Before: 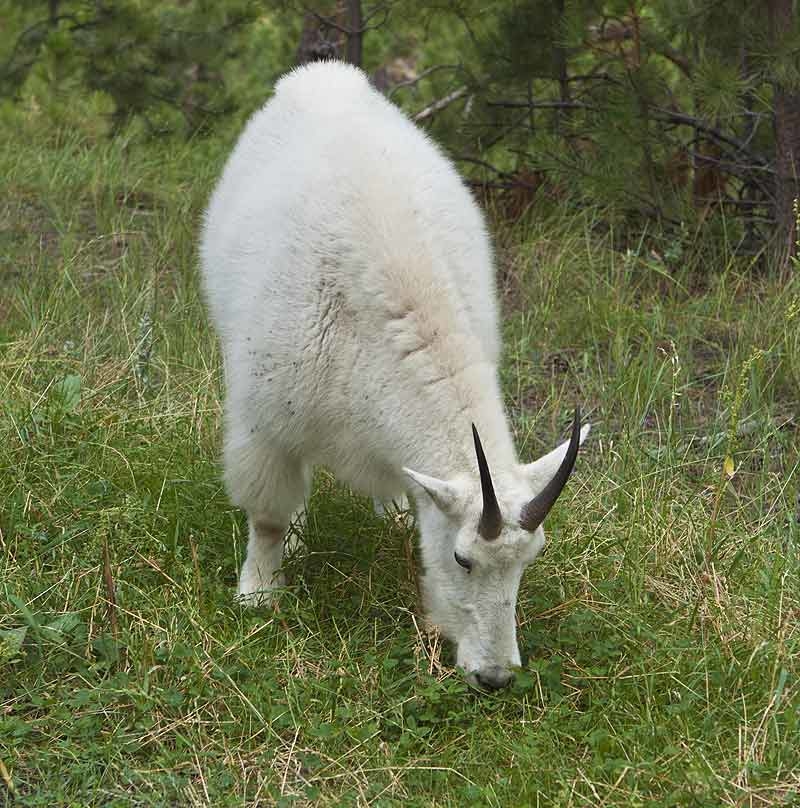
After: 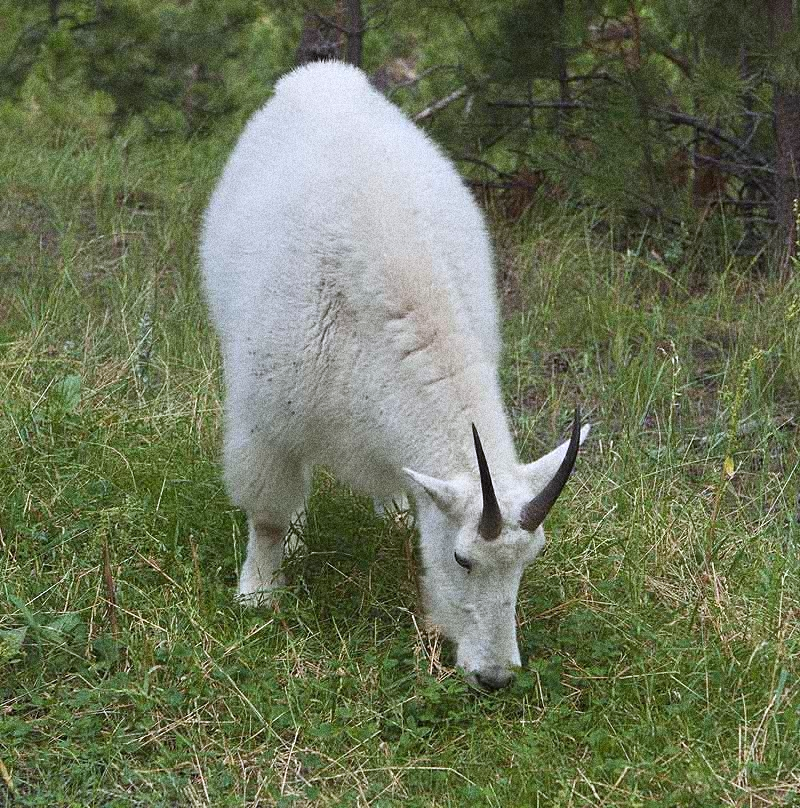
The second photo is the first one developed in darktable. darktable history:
grain: coarseness 14.49 ISO, strength 48.04%, mid-tones bias 35%
color calibration: illuminant as shot in camera, x 0.358, y 0.373, temperature 4628.91 K
rotate and perspective: automatic cropping off
